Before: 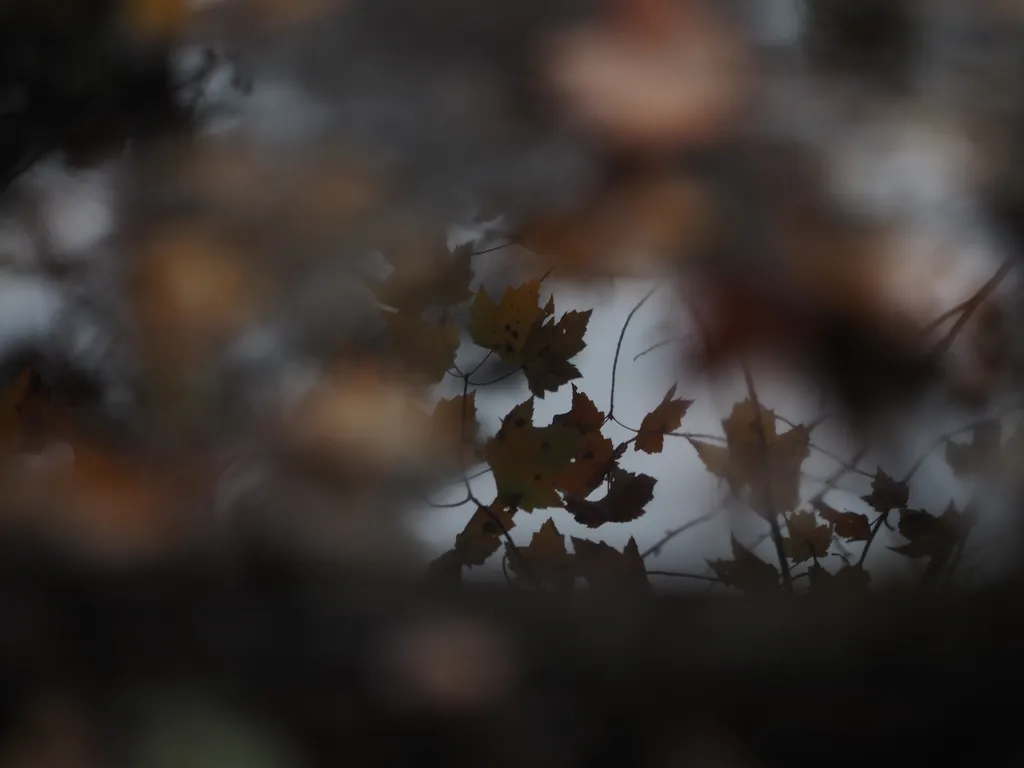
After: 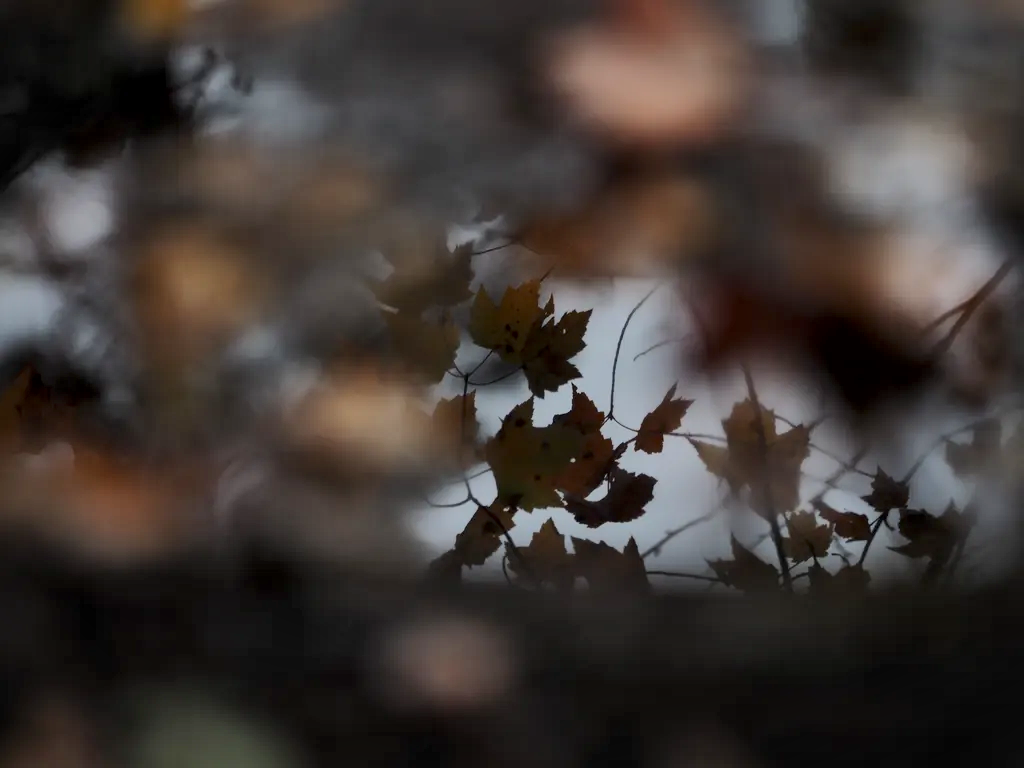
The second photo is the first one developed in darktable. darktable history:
shadows and highlights: shadows 37.34, highlights -26.72, soften with gaussian
local contrast: mode bilateral grid, contrast 24, coarseness 60, detail 152%, midtone range 0.2
contrast brightness saturation: saturation 0.175
